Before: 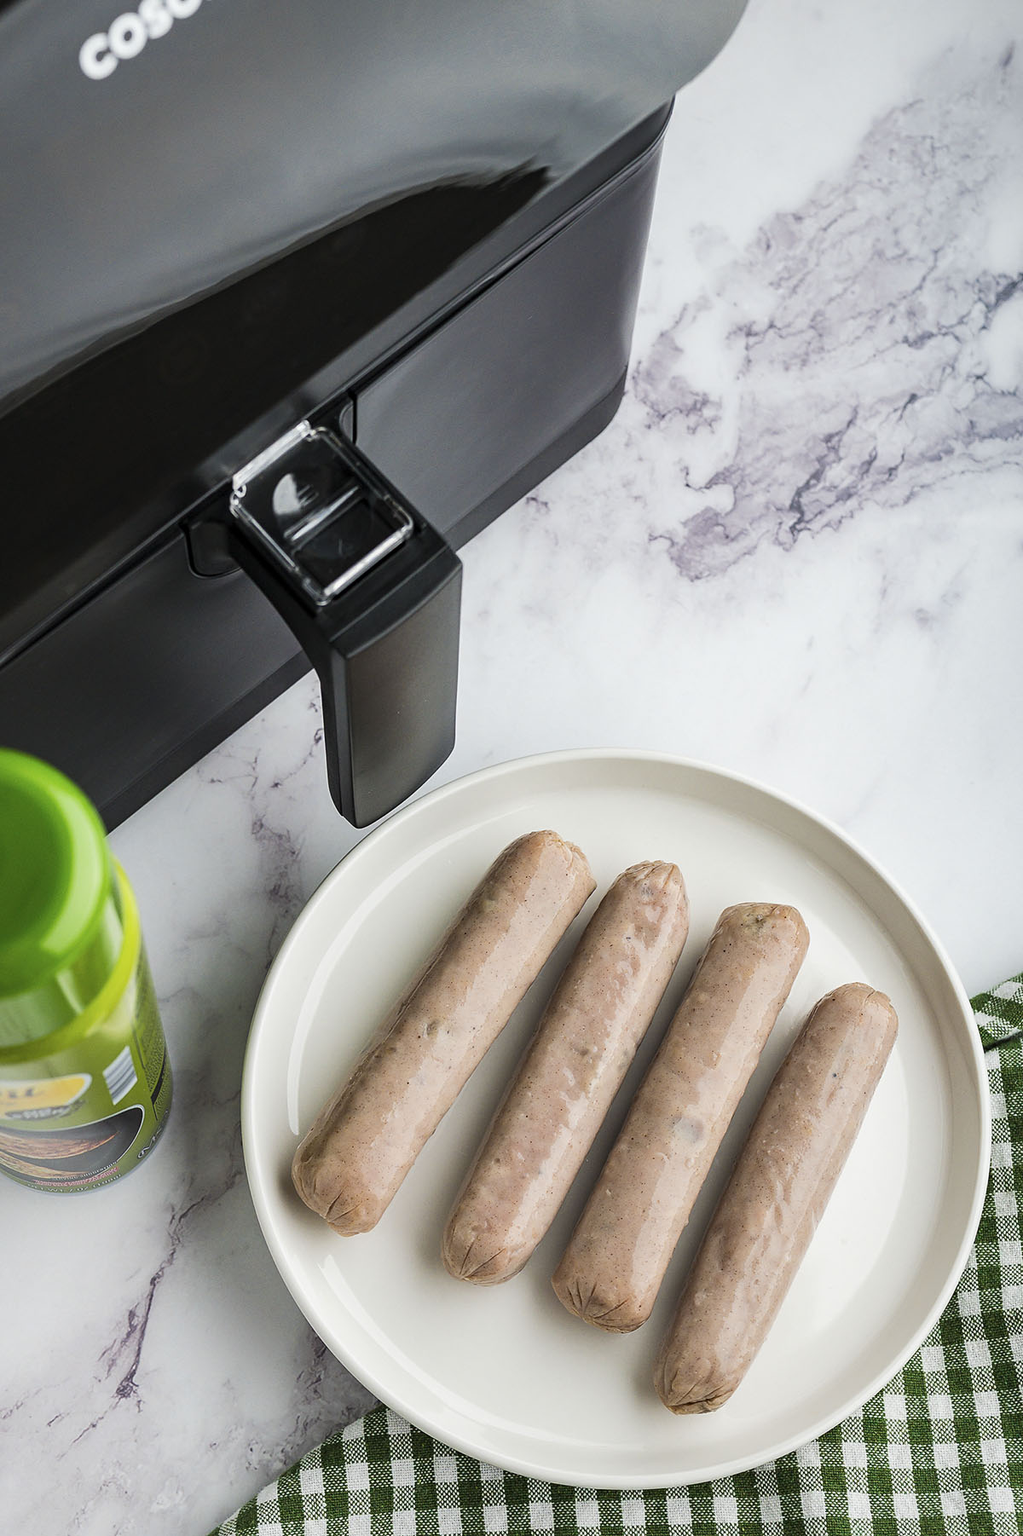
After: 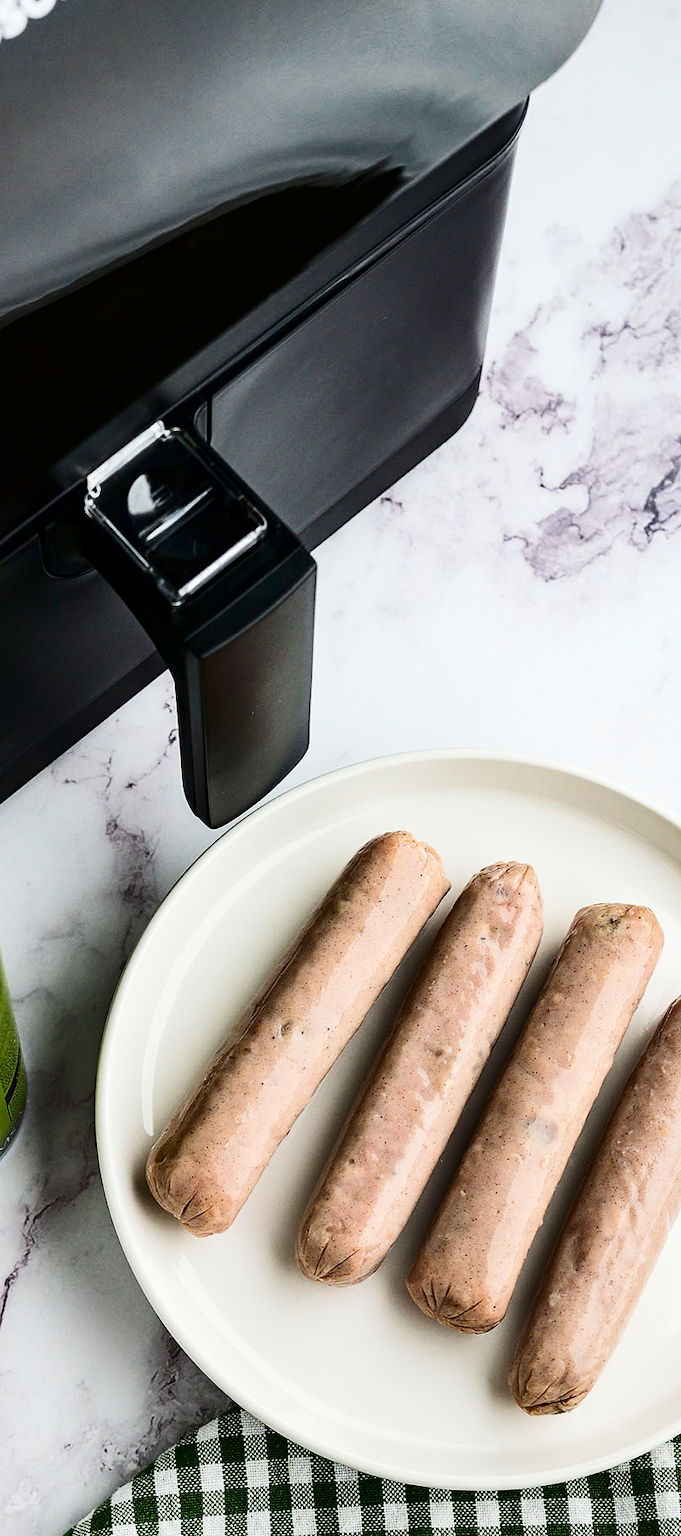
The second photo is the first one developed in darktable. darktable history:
contrast brightness saturation: contrast 0.32, brightness -0.08, saturation 0.17
crop and rotate: left 14.292%, right 19.041%
